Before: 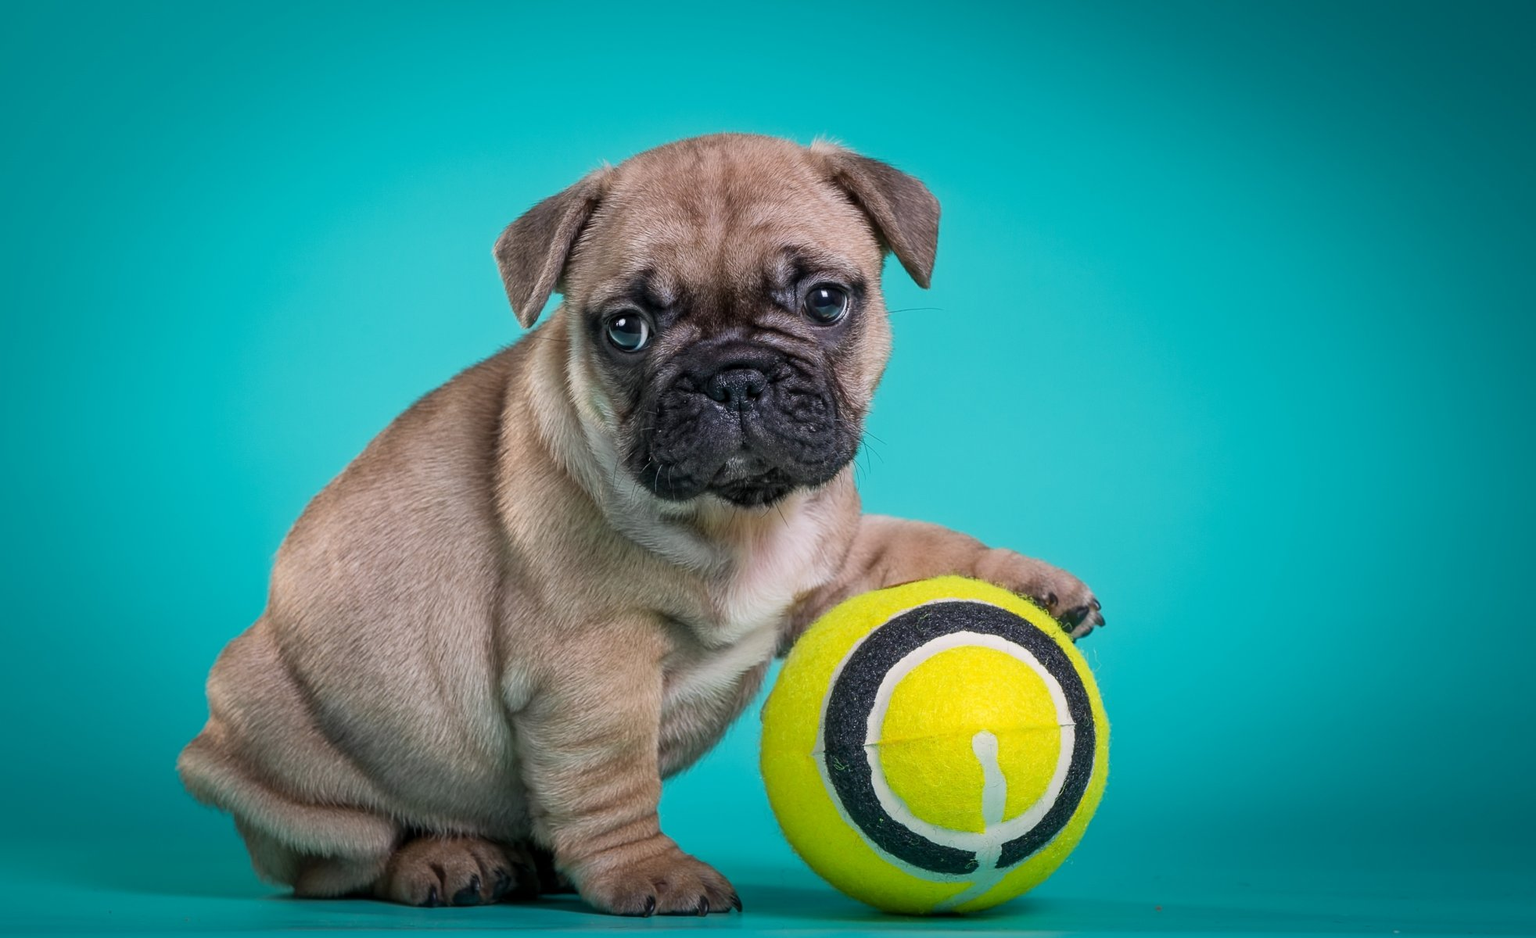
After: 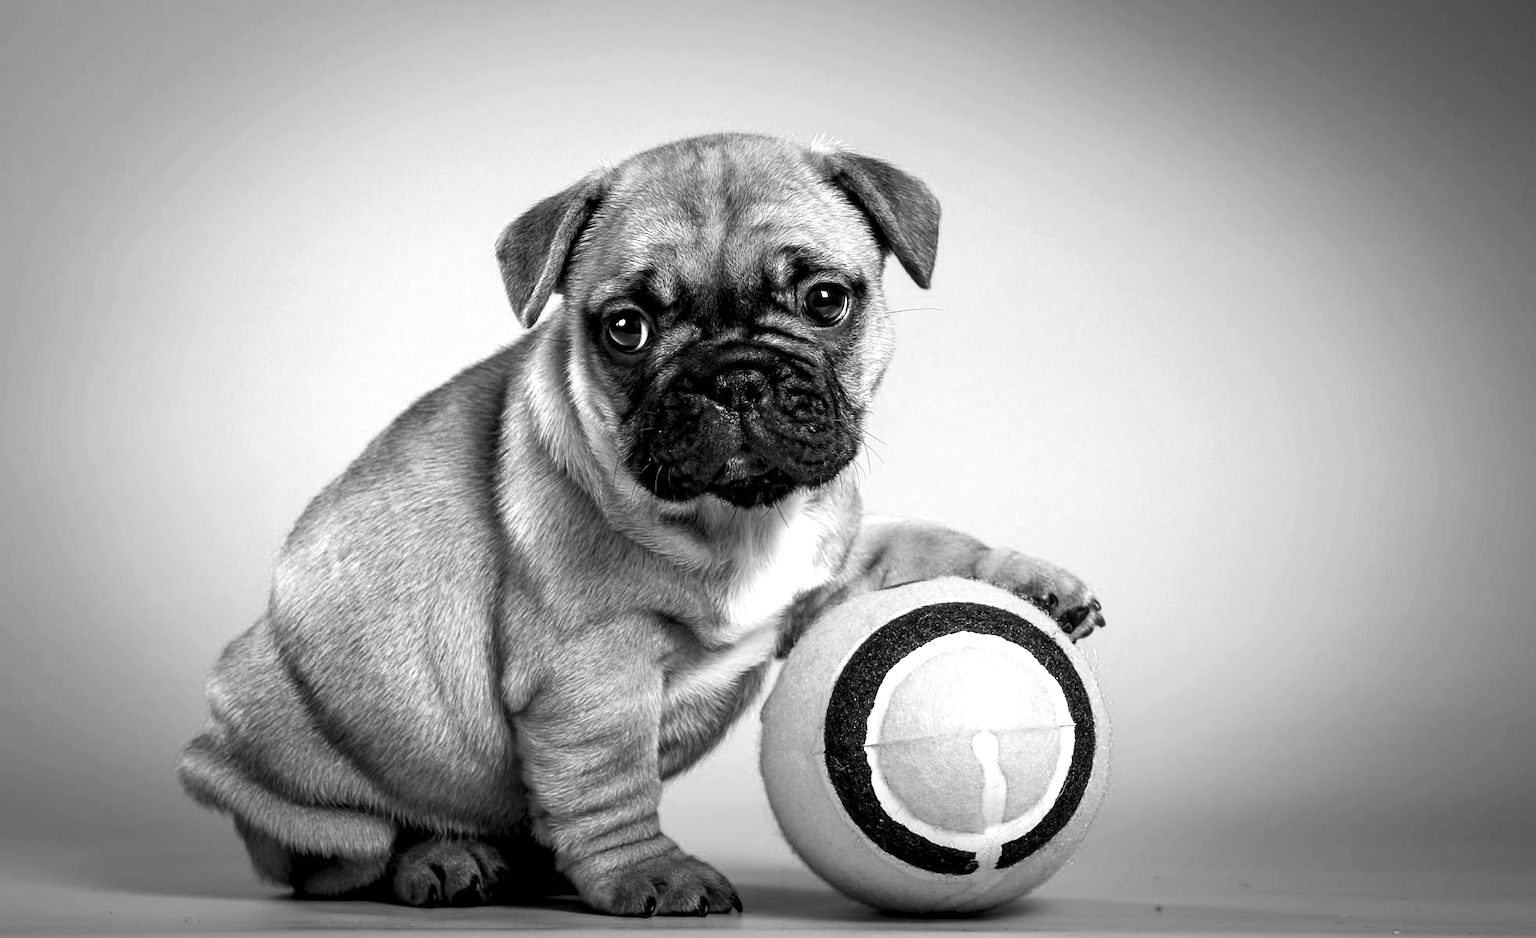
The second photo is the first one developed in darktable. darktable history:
color calibration: output gray [0.18, 0.41, 0.41, 0], illuminant same as pipeline (D50), adaptation XYZ, x 0.345, y 0.358, temperature 5006.61 K
color balance rgb: global offset › luminance -0.507%, perceptual saturation grading › global saturation 19.667%
levels: levels [0.129, 0.519, 0.867]
exposure: black level correction 0, exposure 0.587 EV, compensate highlight preservation false
